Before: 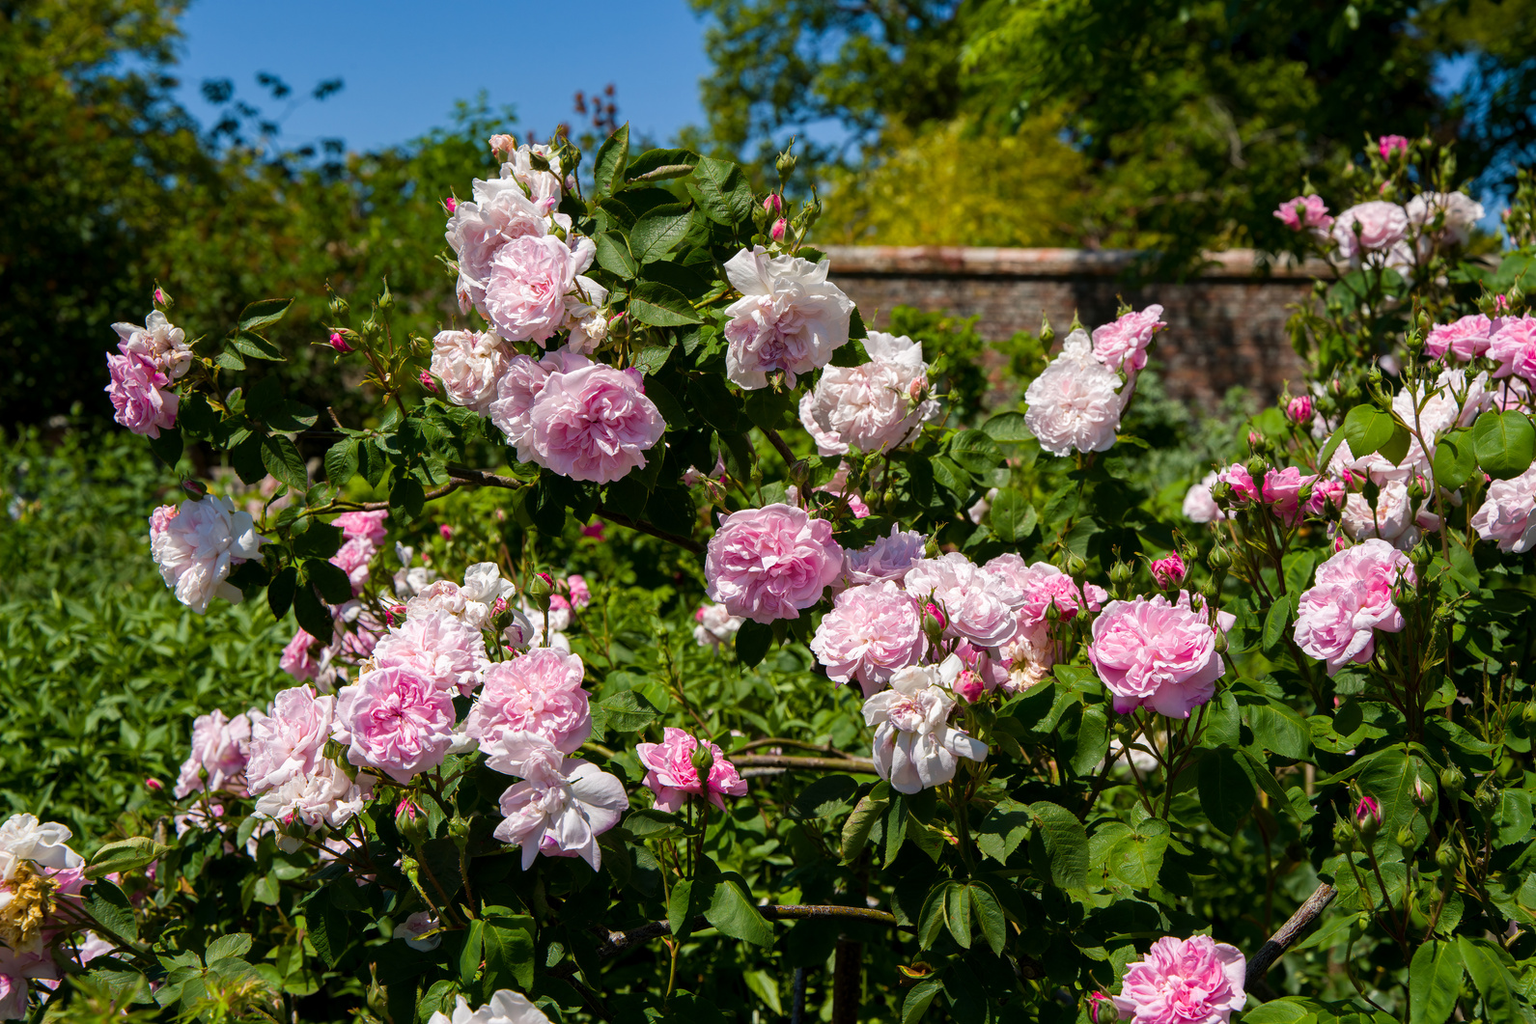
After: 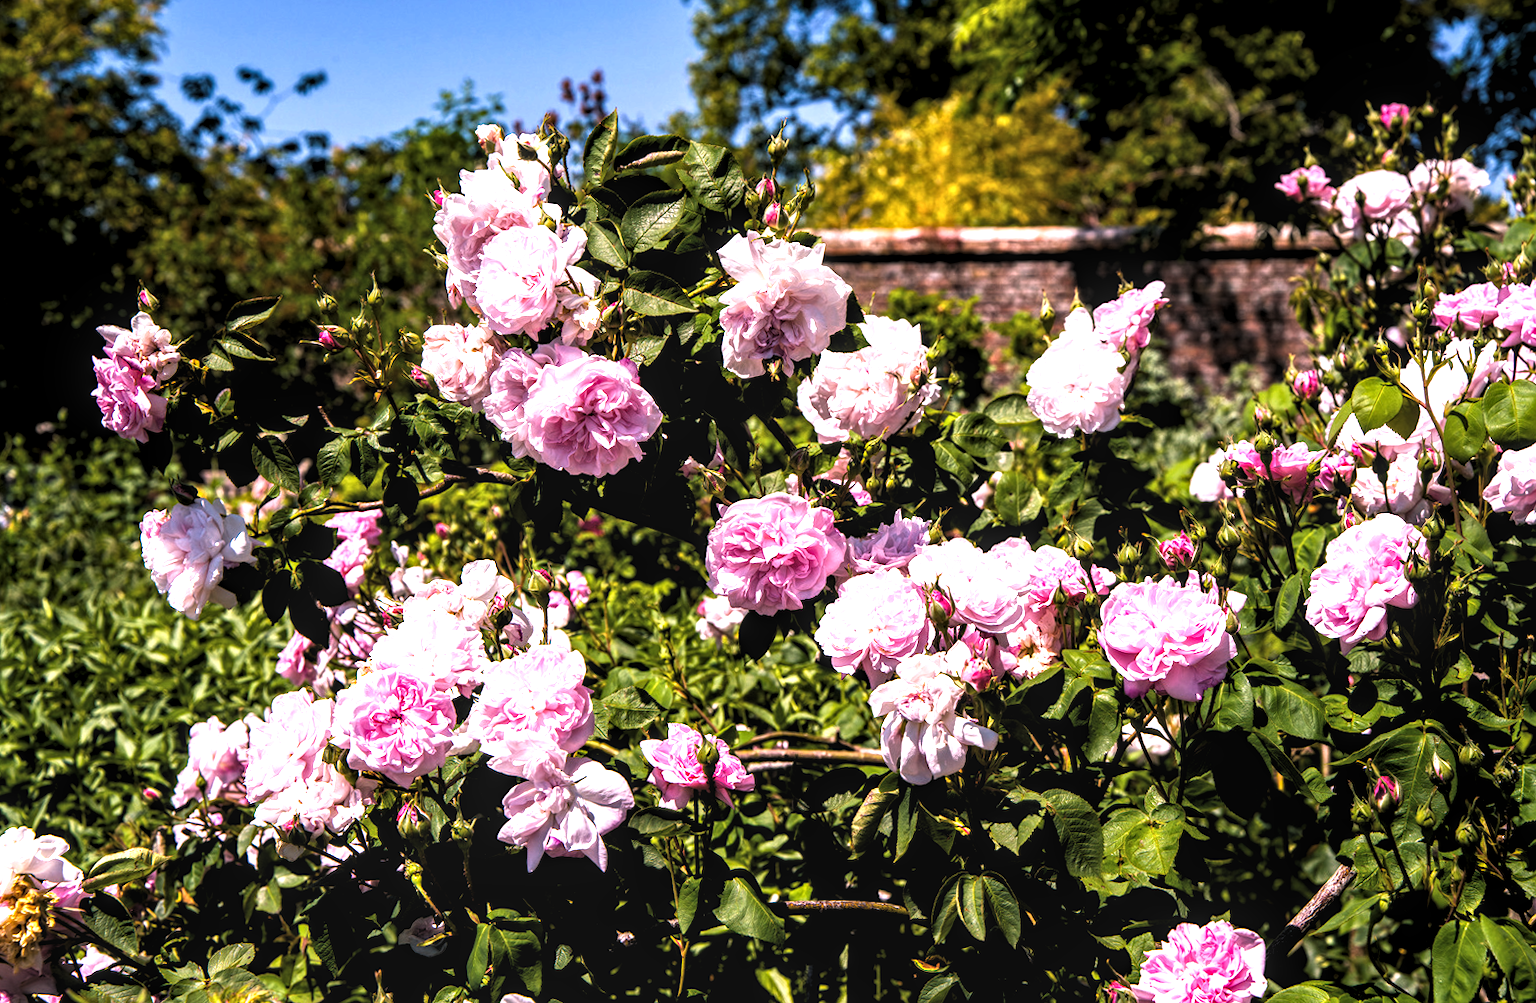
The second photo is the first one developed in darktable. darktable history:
base curve: curves: ch0 [(0, 0) (0.303, 0.277) (1, 1)]
tone curve: curves: ch0 [(0, 0) (0.003, 0.003) (0.011, 0.011) (0.025, 0.026) (0.044, 0.046) (0.069, 0.072) (0.1, 0.103) (0.136, 0.141) (0.177, 0.184) (0.224, 0.233) (0.277, 0.287) (0.335, 0.348) (0.399, 0.414) (0.468, 0.486) (0.543, 0.563) (0.623, 0.647) (0.709, 0.736) (0.801, 0.831) (0.898, 0.92) (1, 1)], preserve colors none
levels: levels [0.101, 0.578, 0.953]
white balance: red 1.188, blue 1.11
local contrast: on, module defaults
rgb levels: levels [[0.01, 0.419, 0.839], [0, 0.5, 1], [0, 0.5, 1]]
exposure: black level correction 0, exposure 0.7 EV, compensate exposure bias true, compensate highlight preservation false
rotate and perspective: rotation -1.42°, crop left 0.016, crop right 0.984, crop top 0.035, crop bottom 0.965
